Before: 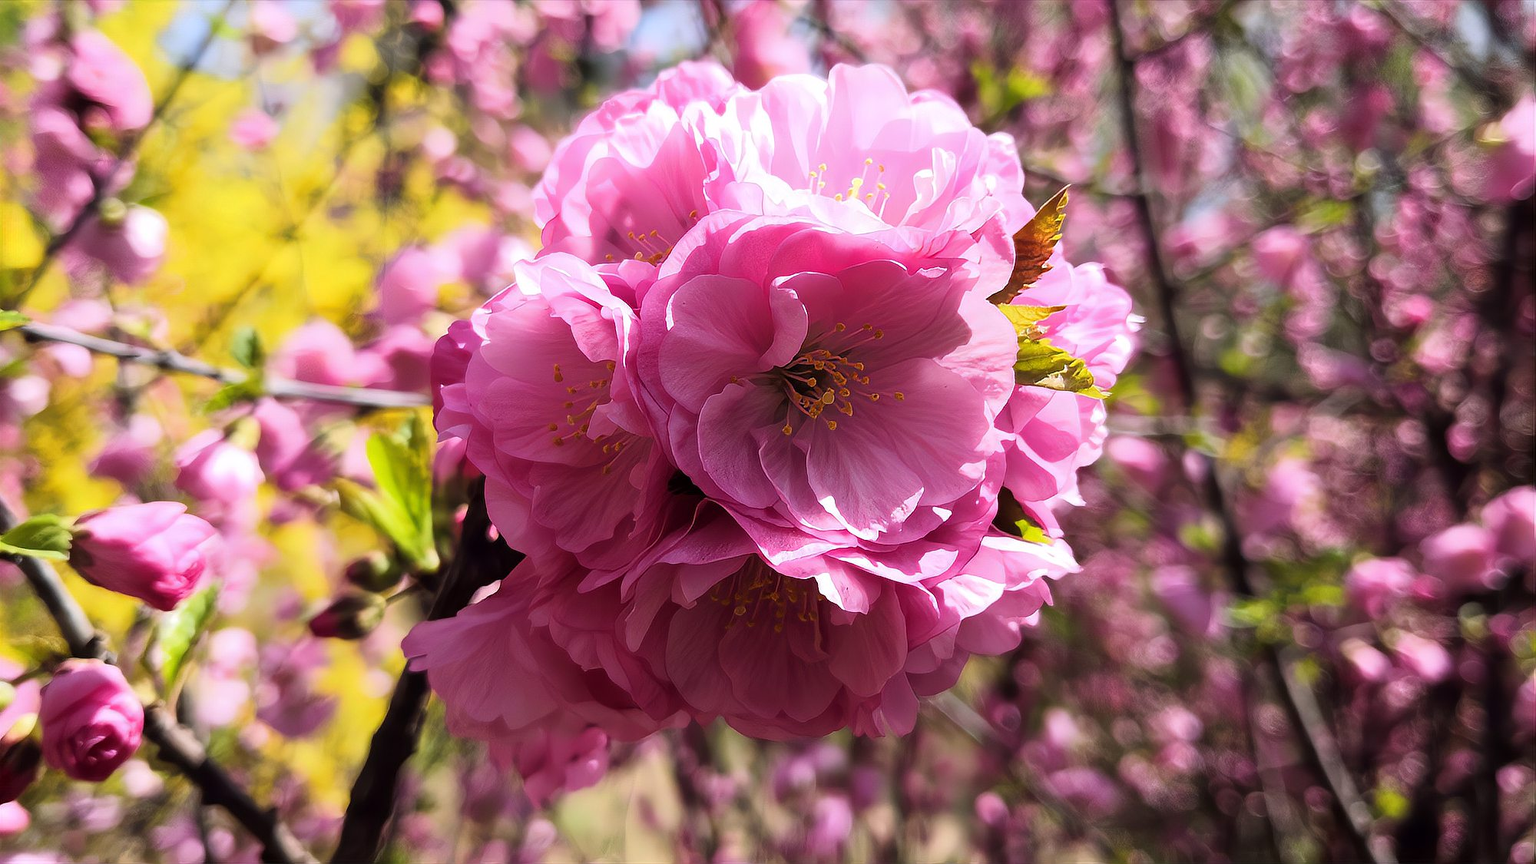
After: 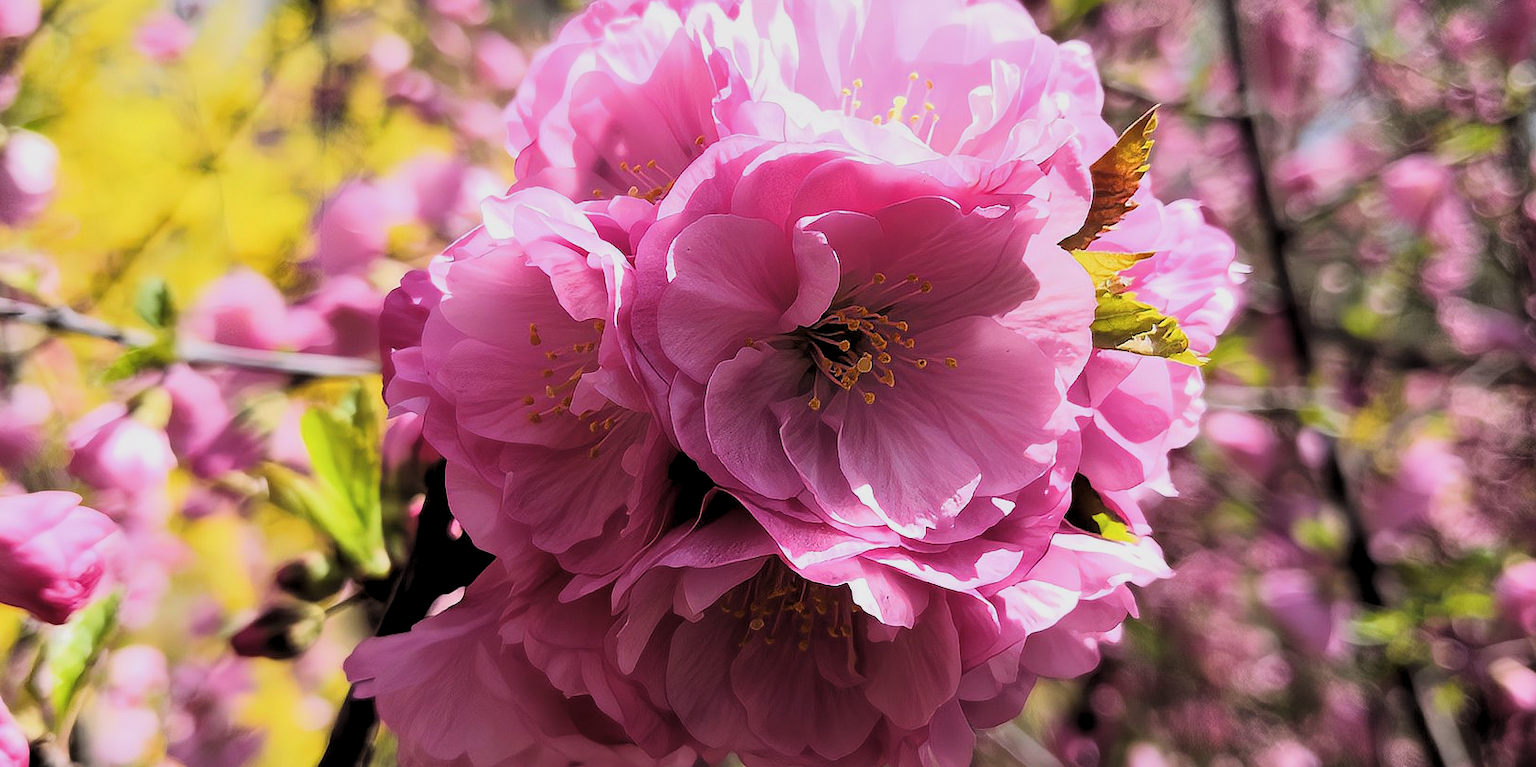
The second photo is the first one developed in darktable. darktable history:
levels: levels [0.055, 0.477, 0.9]
shadows and highlights: radius 127.71, shadows 30.51, highlights -31.15, low approximation 0.01, soften with gaussian
crop: left 7.845%, top 11.555%, right 10.164%, bottom 15.414%
contrast brightness saturation: saturation -0.064
tone equalizer: -8 EV -0.001 EV, -7 EV 0.004 EV, -6 EV -0.045 EV, -5 EV 0.01 EV, -4 EV -0.014 EV, -3 EV 0.012 EV, -2 EV -0.068 EV, -1 EV -0.271 EV, +0 EV -0.571 EV, edges refinement/feathering 500, mask exposure compensation -1.57 EV, preserve details no
filmic rgb: black relative exposure -14.86 EV, white relative exposure 3 EV, target black luminance 0%, hardness 9.23, latitude 98.93%, contrast 0.913, shadows ↔ highlights balance 0.386%, color science v6 (2022)
